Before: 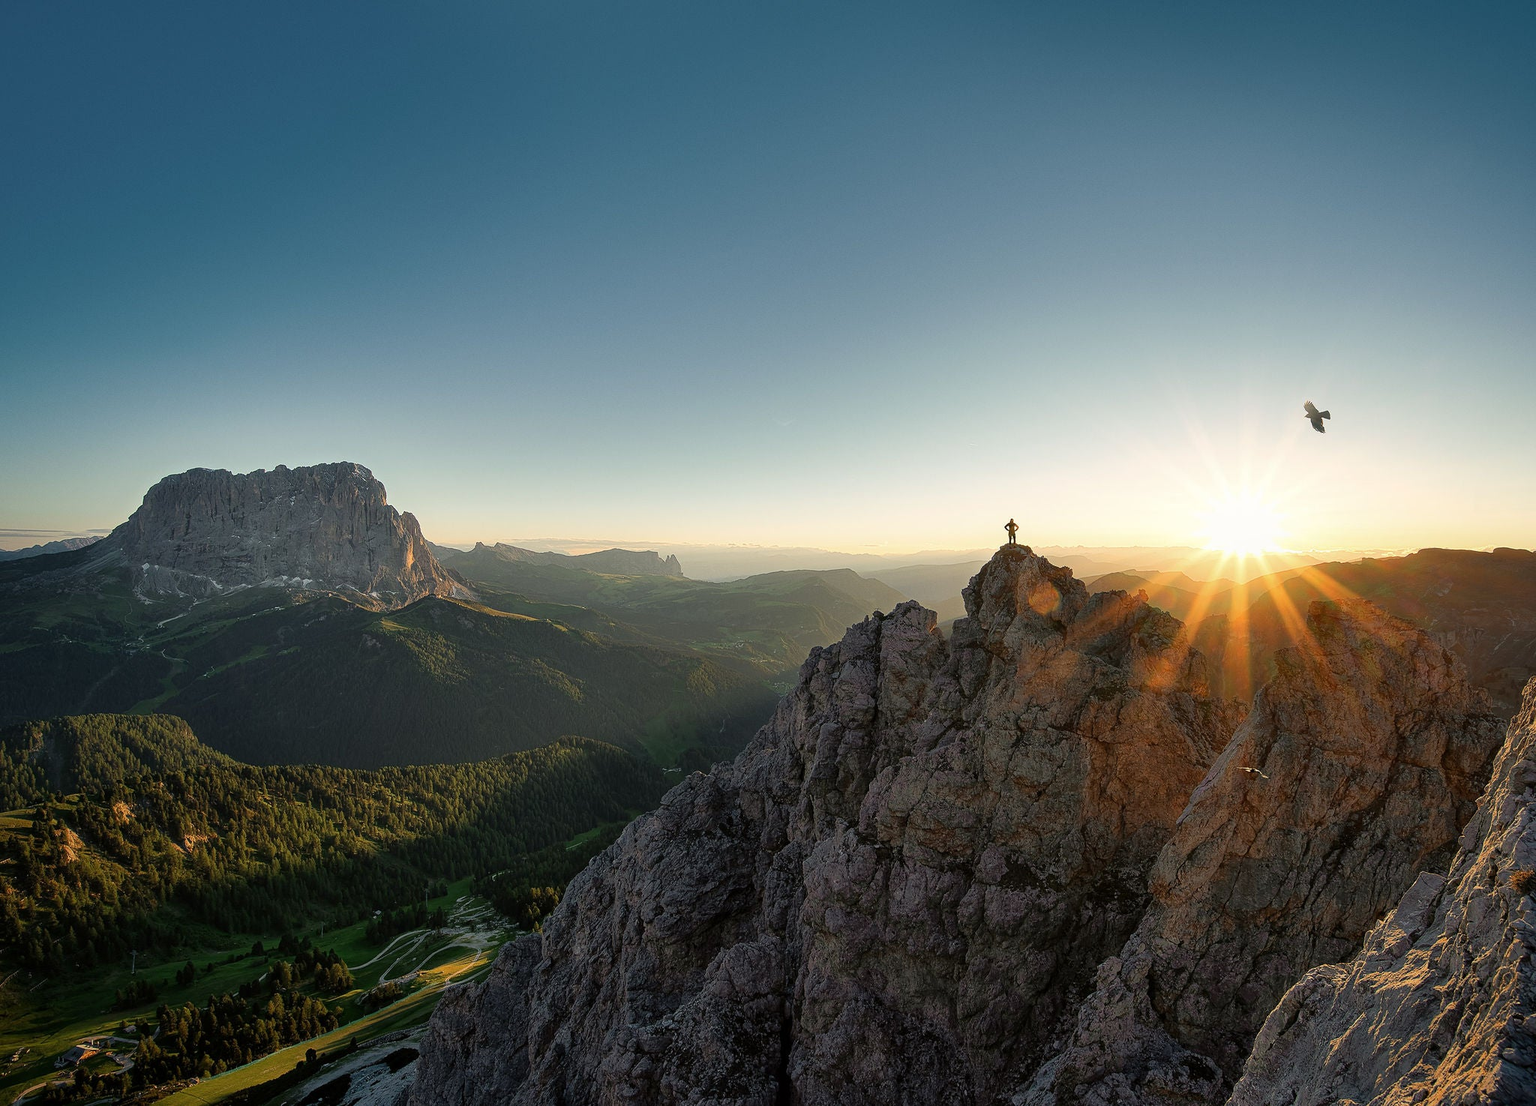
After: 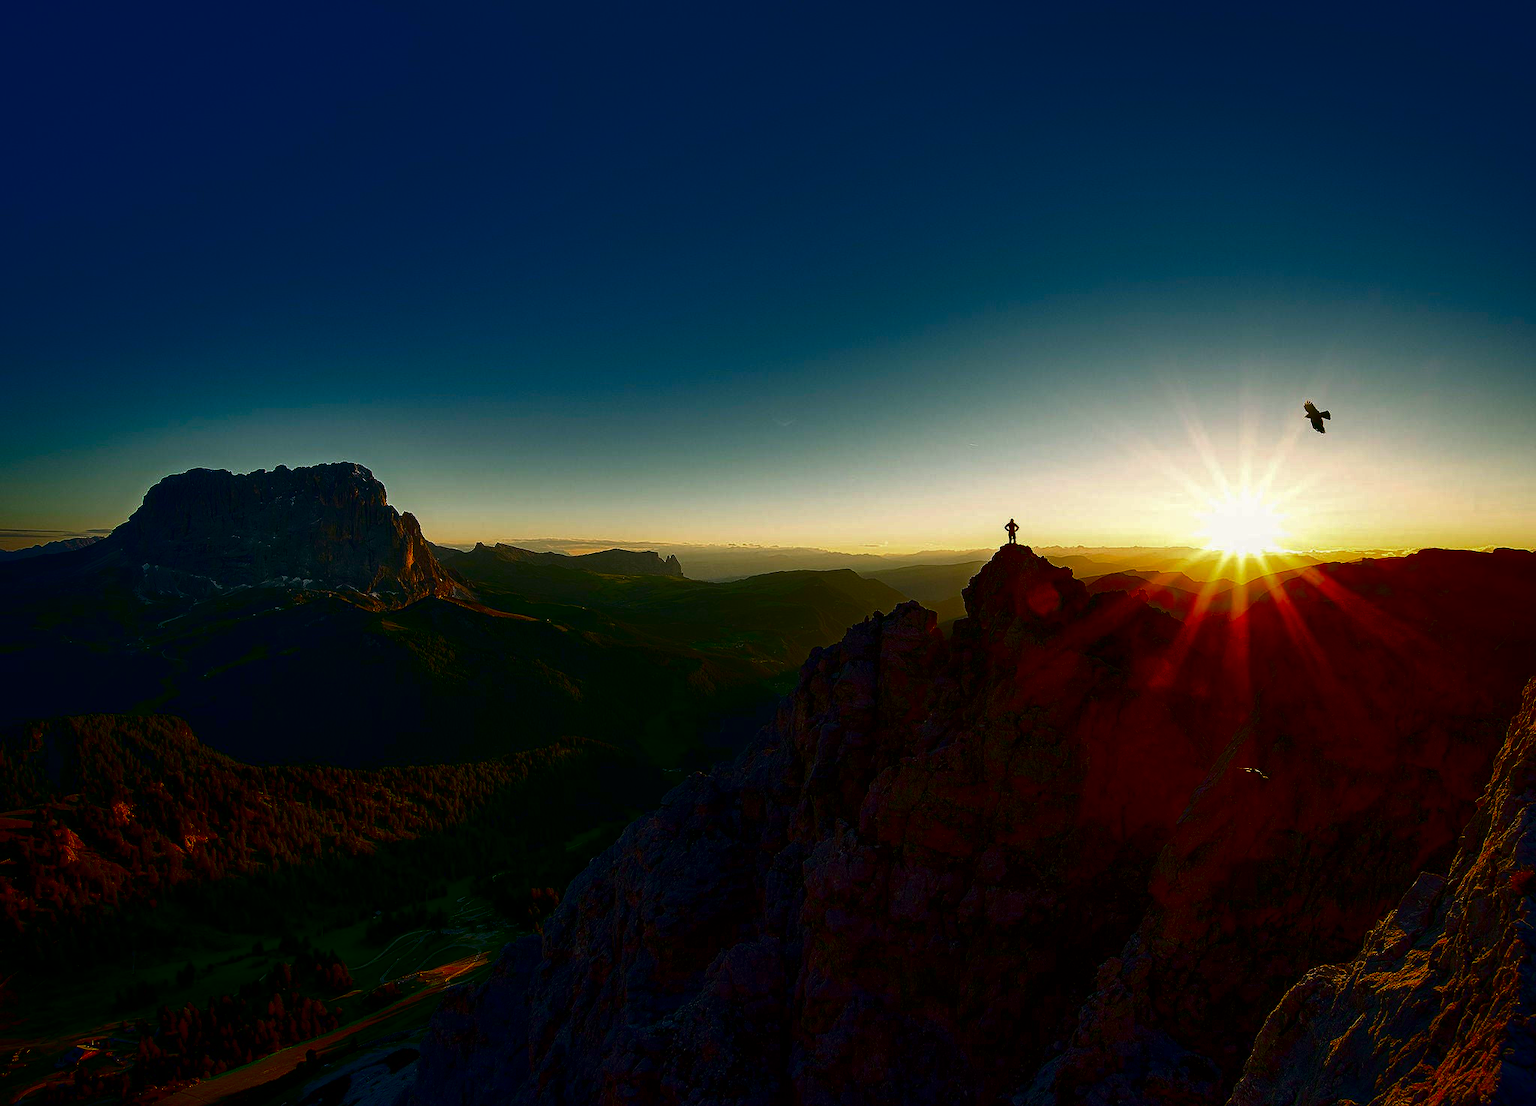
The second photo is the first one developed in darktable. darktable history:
contrast brightness saturation: brightness -0.998, saturation 0.995
